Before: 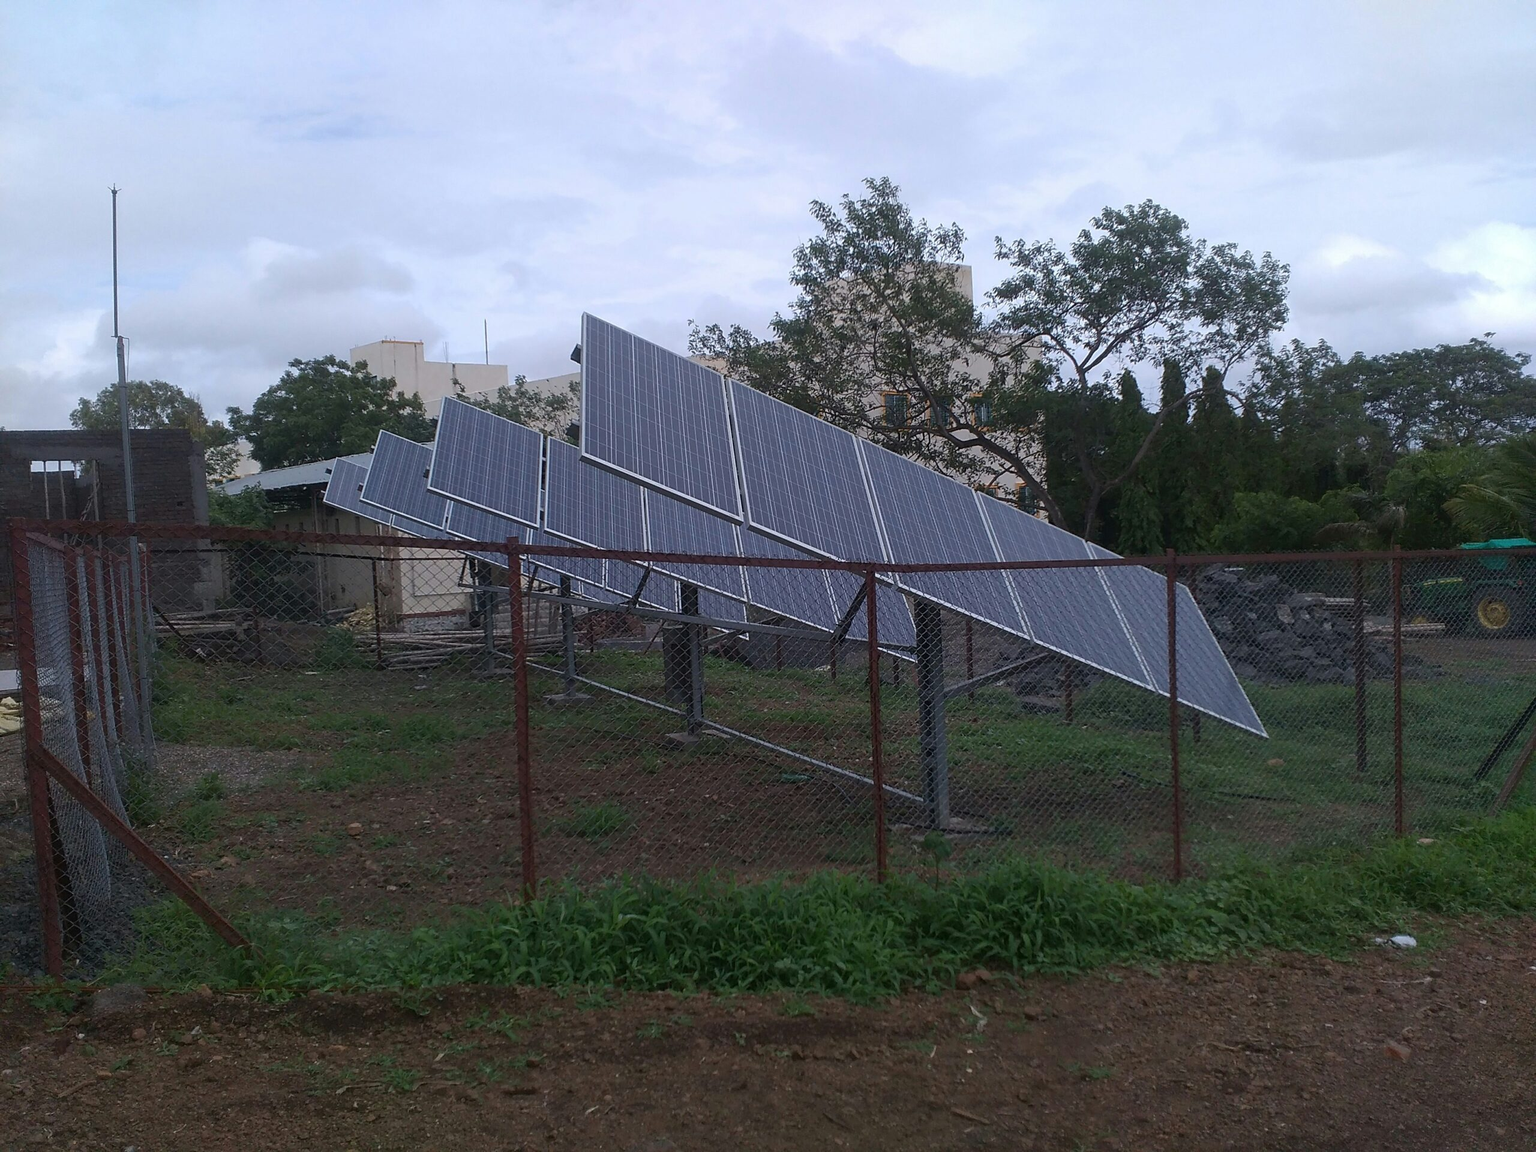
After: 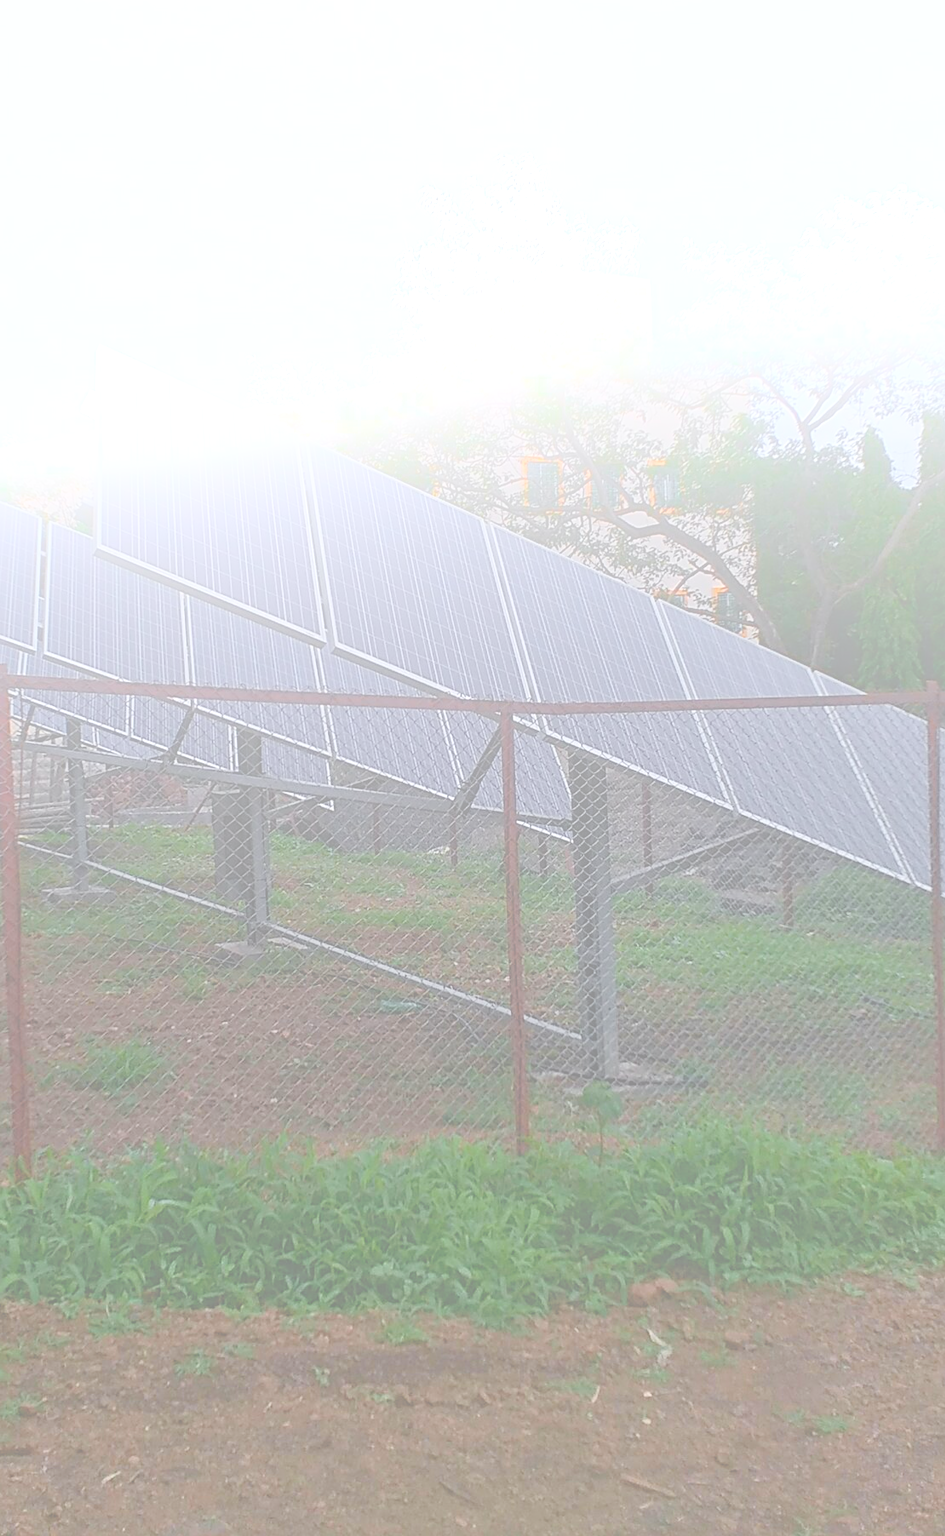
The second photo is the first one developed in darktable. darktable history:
sharpen: radius 2.529, amount 0.323
color zones: curves: ch1 [(0.25, 0.61) (0.75, 0.248)]
crop: left 33.452%, top 6.025%, right 23.155%
tone equalizer: -8 EV -0.417 EV, -7 EV -0.389 EV, -6 EV -0.333 EV, -5 EV -0.222 EV, -3 EV 0.222 EV, -2 EV 0.333 EV, -1 EV 0.389 EV, +0 EV 0.417 EV, edges refinement/feathering 500, mask exposure compensation -1.57 EV, preserve details no
bloom: size 70%, threshold 25%, strength 70%
haze removal: compatibility mode true, adaptive false
contrast brightness saturation: contrast -0.15, brightness 0.05, saturation -0.12
shadows and highlights: highlights 70.7, soften with gaussian
